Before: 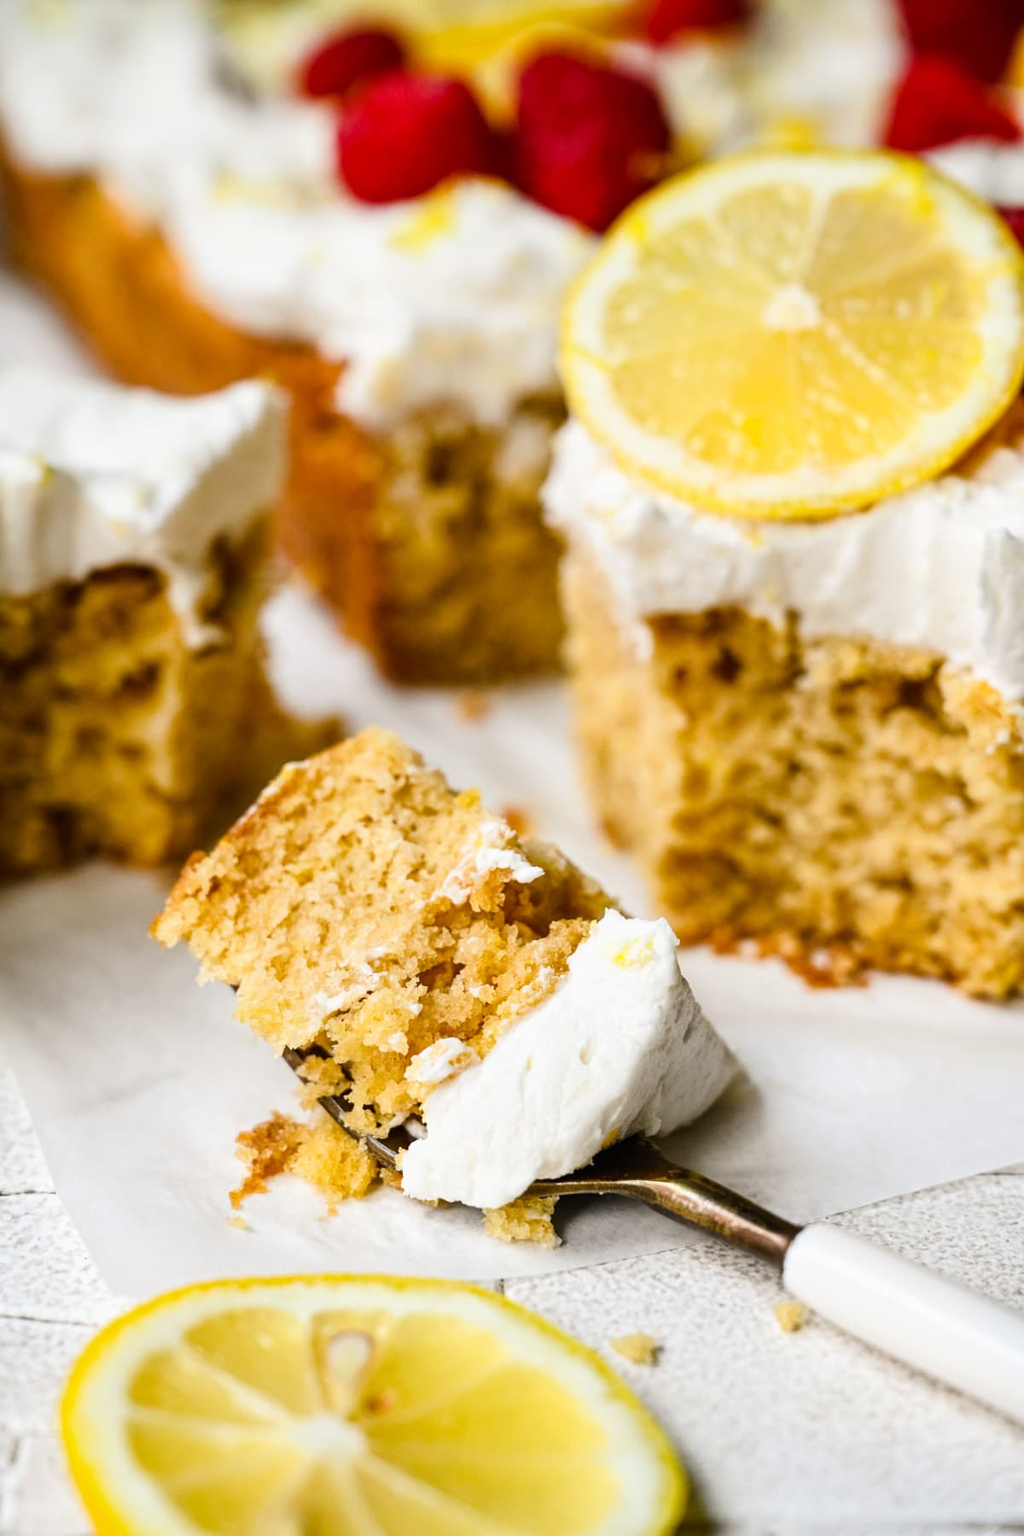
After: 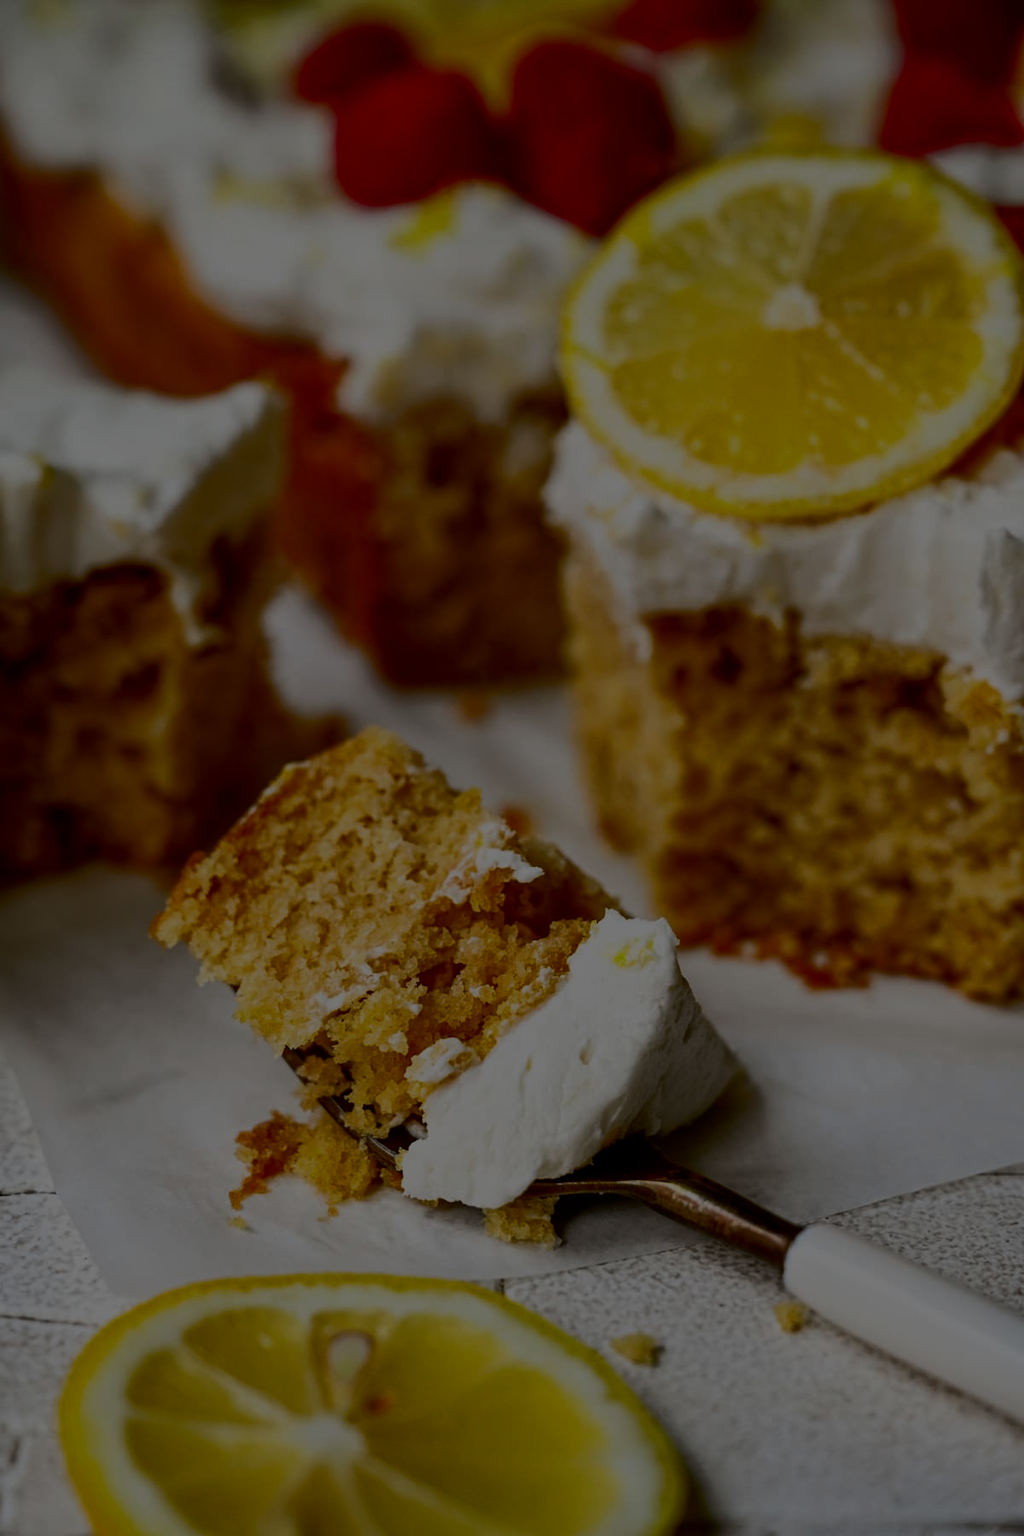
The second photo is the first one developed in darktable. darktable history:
contrast brightness saturation: brightness -0.254, saturation 0.202
tone equalizer: -8 EV -2 EV, -7 EV -1.99 EV, -6 EV -1.97 EV, -5 EV -2 EV, -4 EV -1.97 EV, -3 EV -2 EV, -2 EV -1.97 EV, -1 EV -1.62 EV, +0 EV -1.99 EV, edges refinement/feathering 500, mask exposure compensation -1.57 EV, preserve details no
